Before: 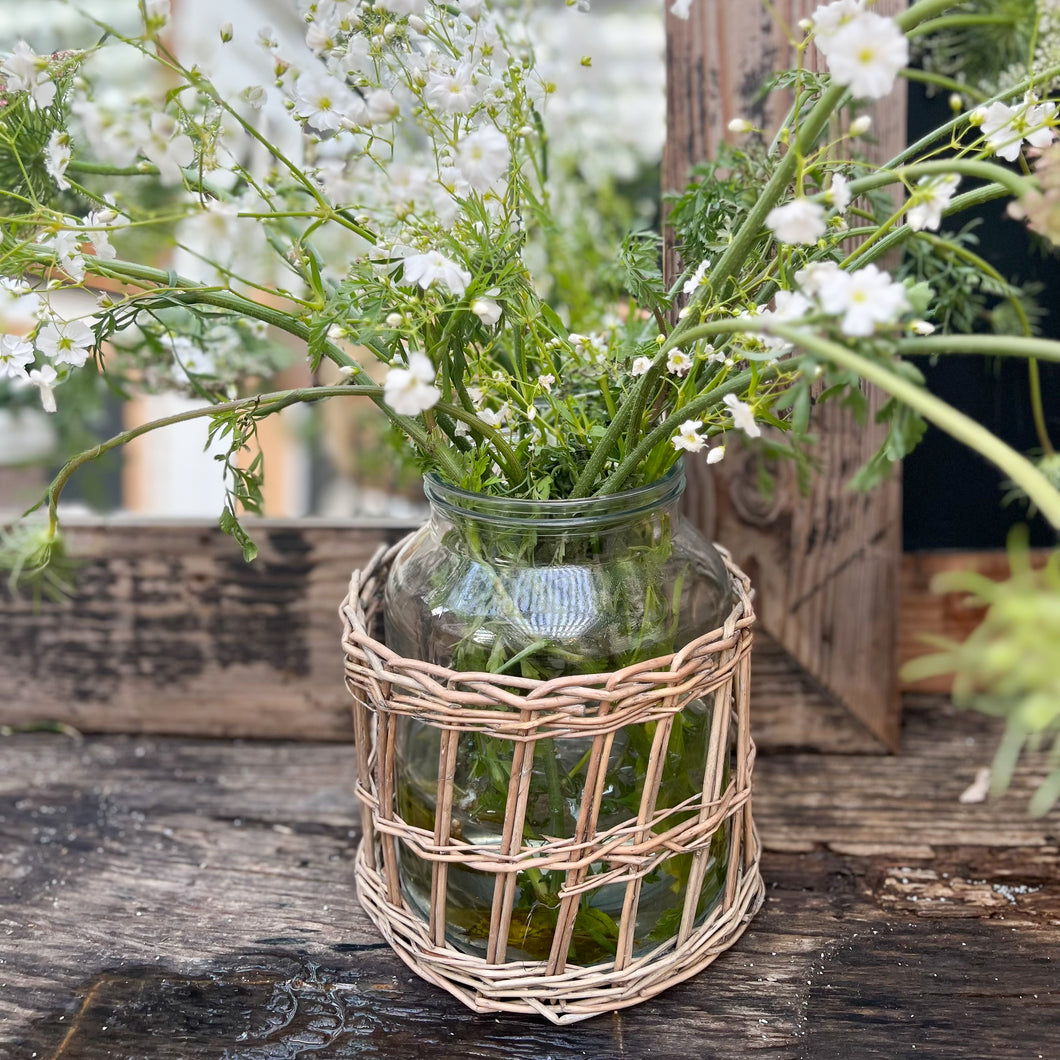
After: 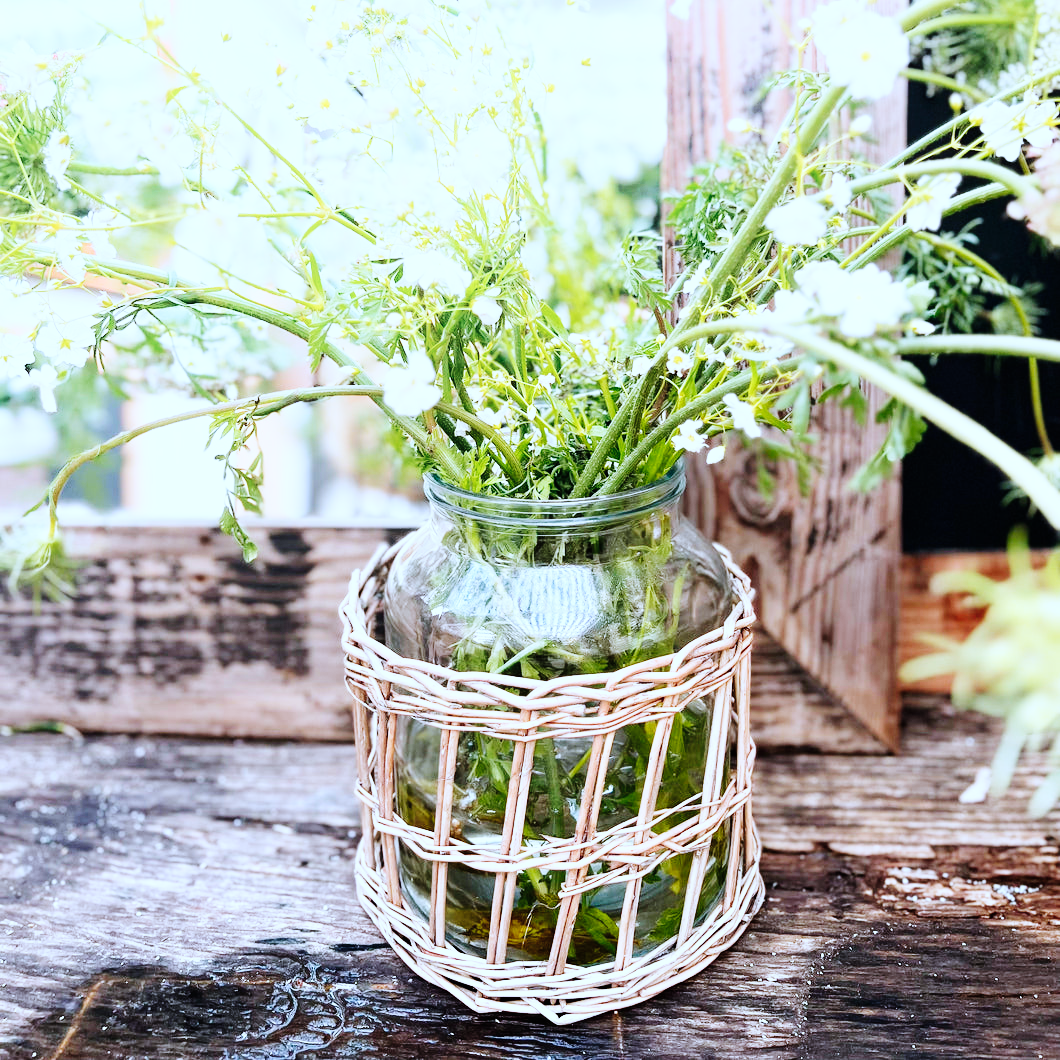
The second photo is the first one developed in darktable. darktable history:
base curve: curves: ch0 [(0, 0) (0, 0) (0.002, 0.001) (0.008, 0.003) (0.019, 0.011) (0.037, 0.037) (0.064, 0.11) (0.102, 0.232) (0.152, 0.379) (0.216, 0.524) (0.296, 0.665) (0.394, 0.789) (0.512, 0.881) (0.651, 0.945) (0.813, 0.986) (1, 1)], preserve colors none
color correction: highlights a* -2.24, highlights b* -18.1
shadows and highlights: shadows -24.28, highlights 49.77, soften with gaussian
